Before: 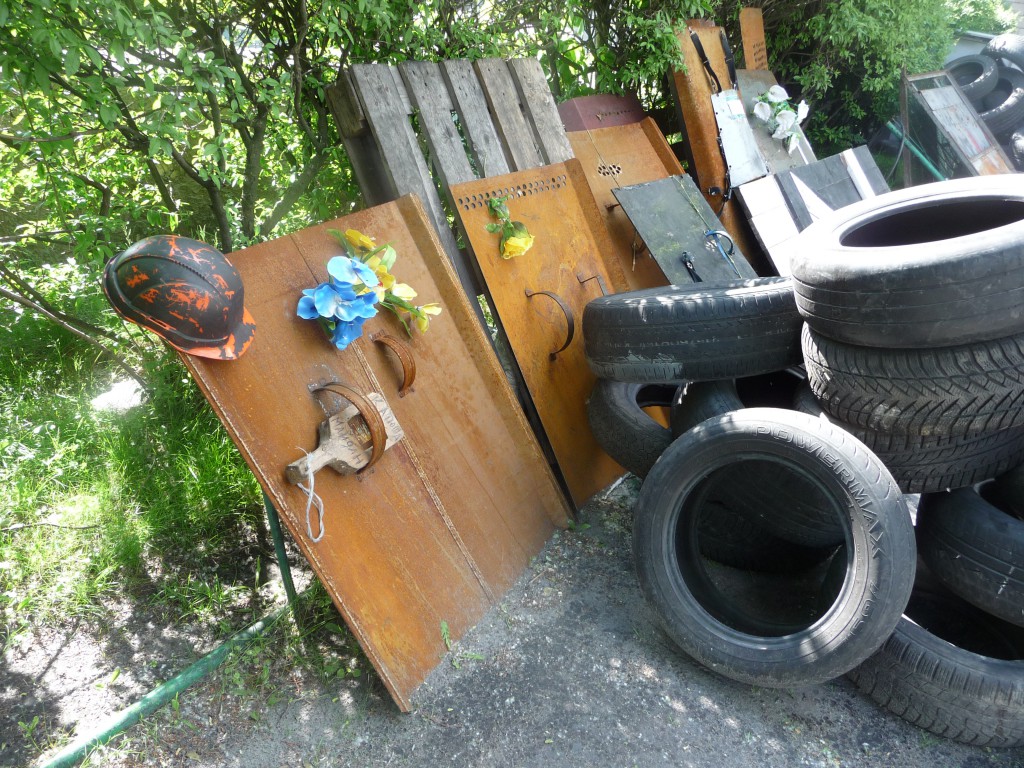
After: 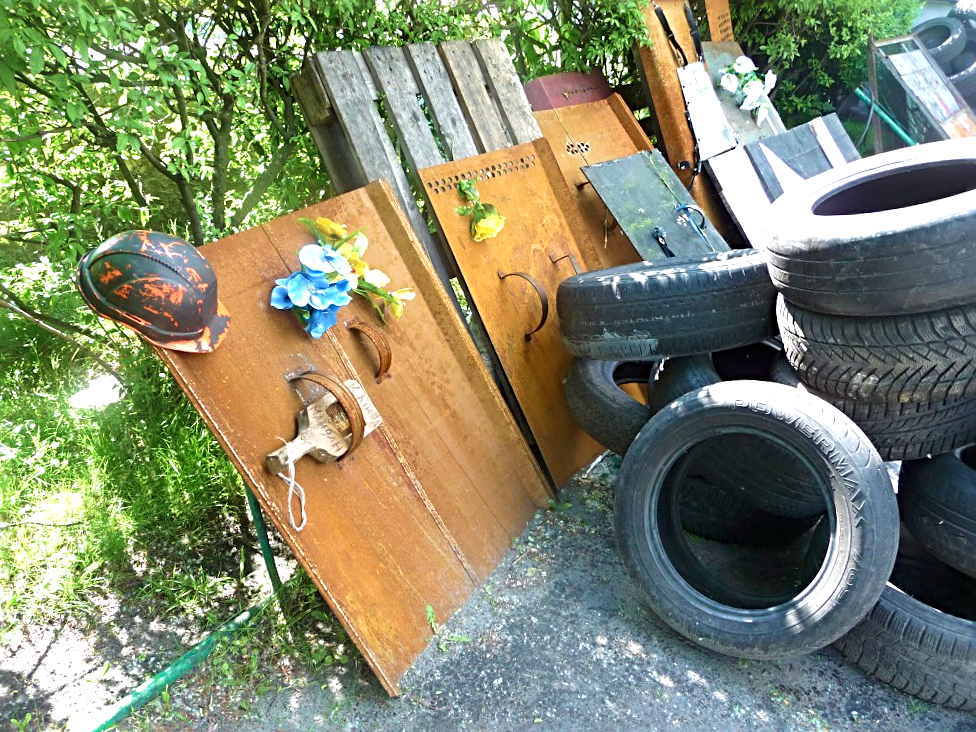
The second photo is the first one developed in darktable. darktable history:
exposure: black level correction 0.001, exposure 0.5 EV, compensate exposure bias true, compensate highlight preservation false
sharpen: radius 4
rotate and perspective: rotation -2.12°, lens shift (vertical) 0.009, lens shift (horizontal) -0.008, automatic cropping original format, crop left 0.036, crop right 0.964, crop top 0.05, crop bottom 0.959
velvia: strength 50%
